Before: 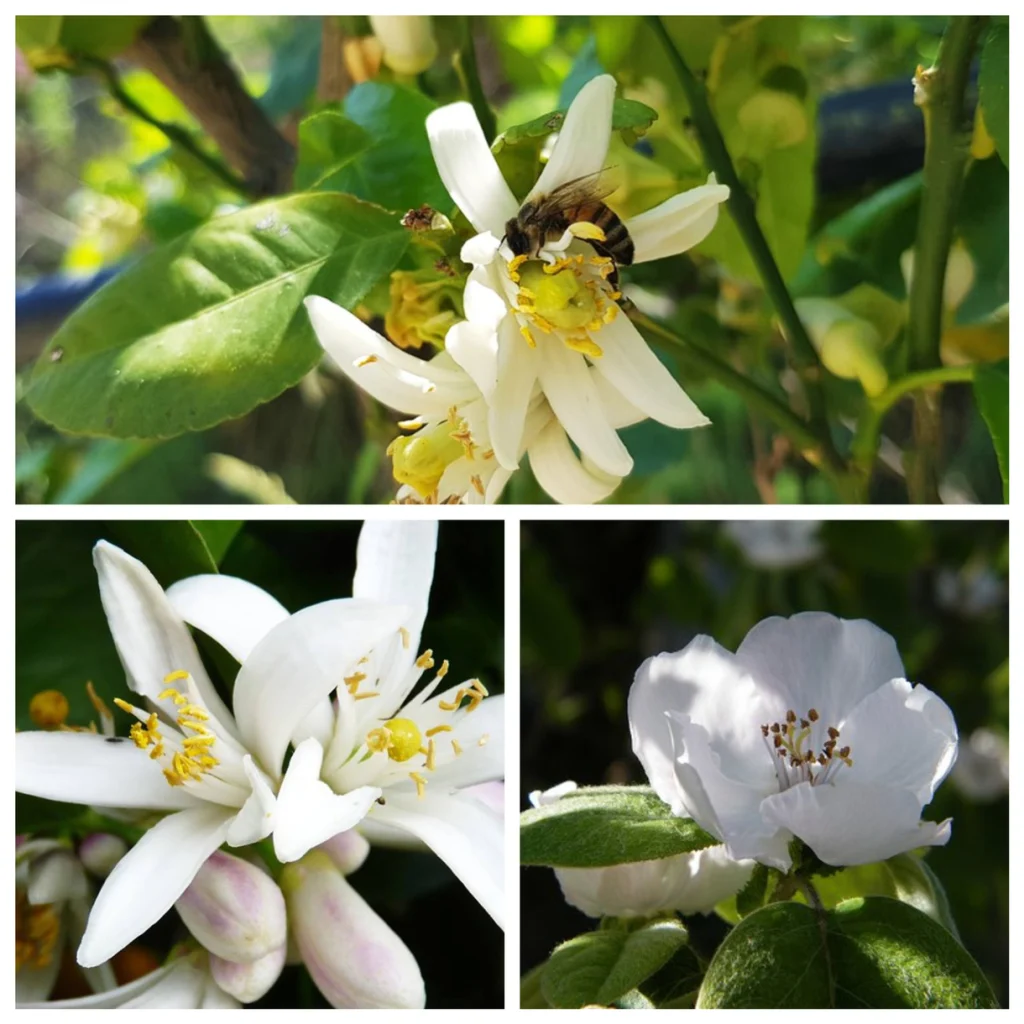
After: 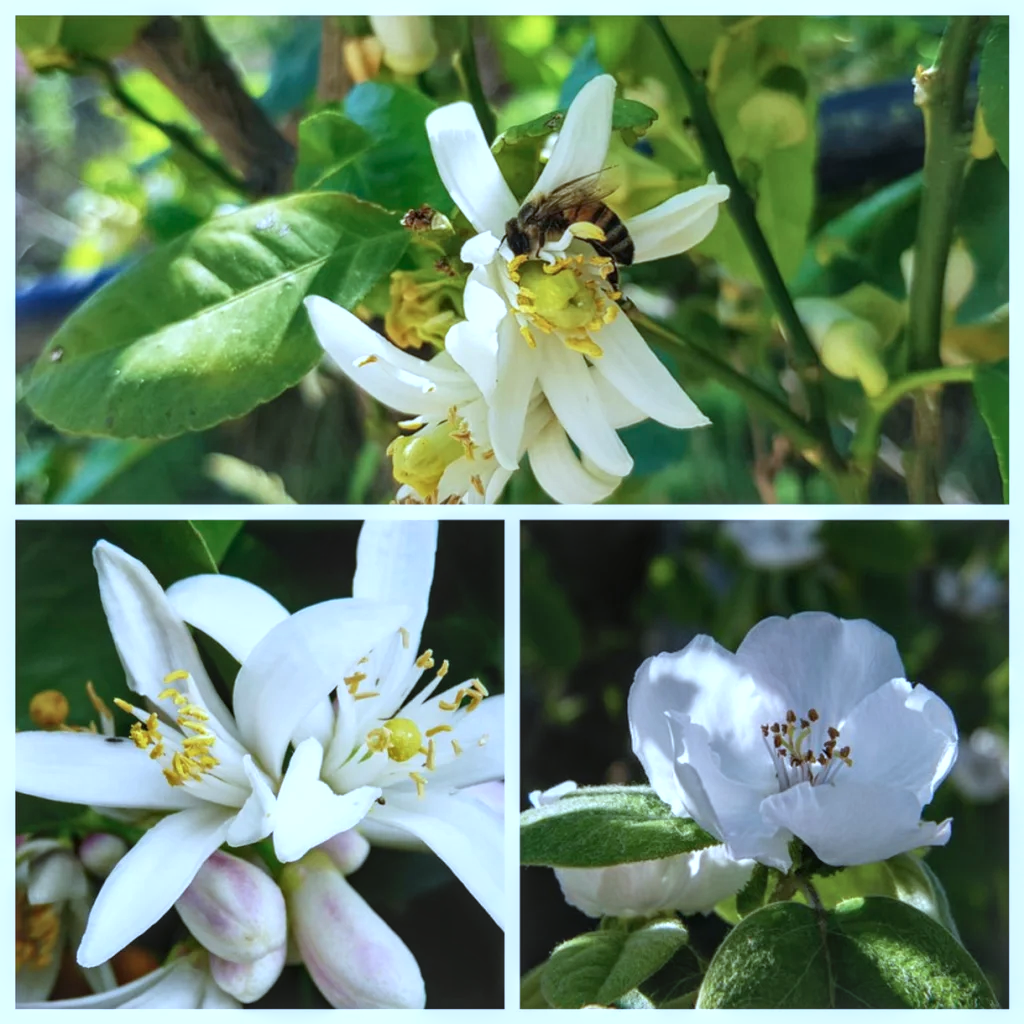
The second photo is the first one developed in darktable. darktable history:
color calibration: illuminant as shot in camera, x 0.383, y 0.38, temperature 3949.15 K, gamut compression 1.66
white balance: red 1.004, blue 1.024
local contrast: highlights 55%, shadows 52%, detail 130%, midtone range 0.452
